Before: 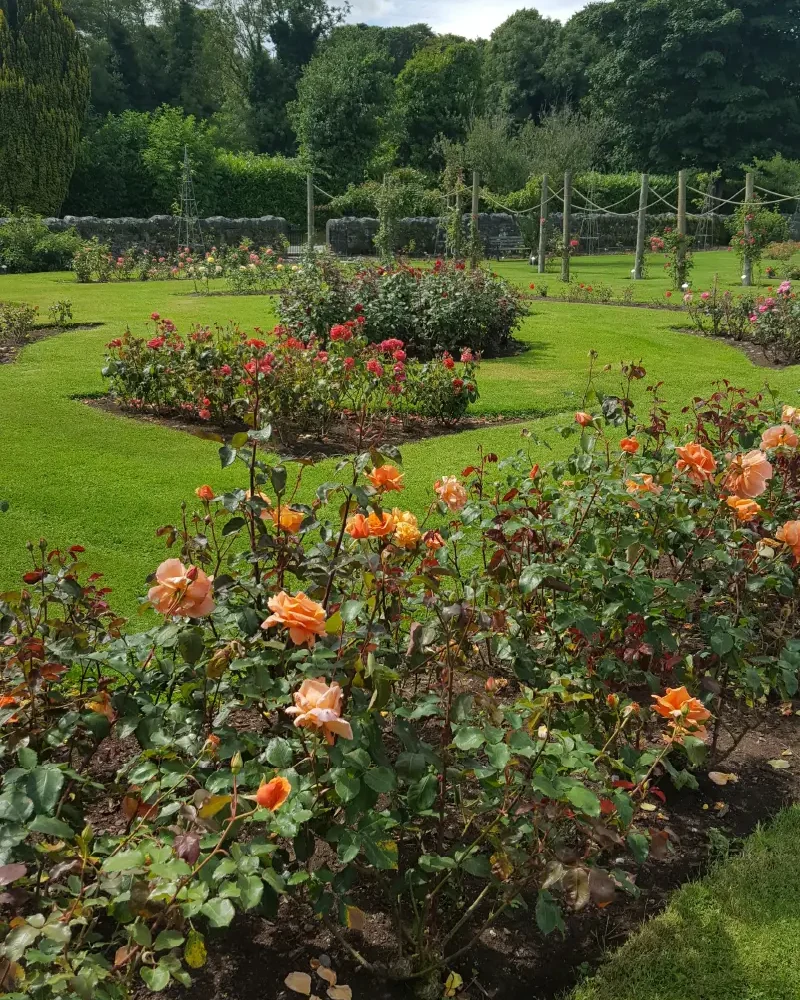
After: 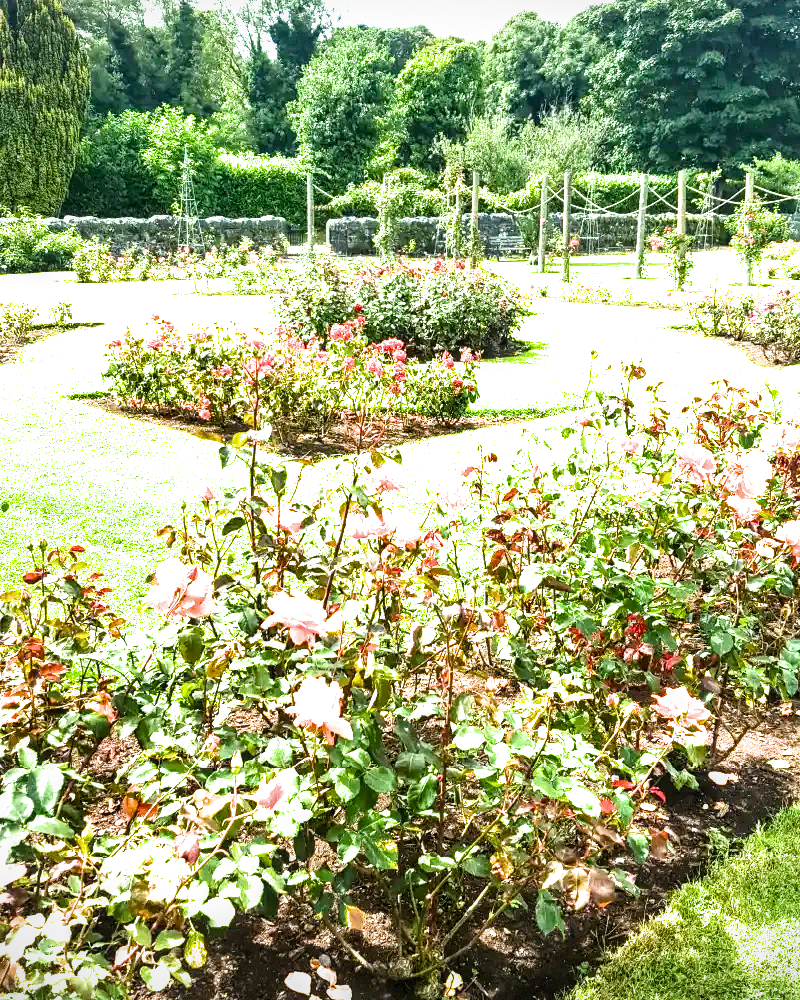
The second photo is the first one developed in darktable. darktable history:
color balance rgb: perceptual saturation grading › global saturation 20%, perceptual saturation grading › highlights 2.68%, perceptual saturation grading › shadows 50%
vignetting: fall-off start 100%, fall-off radius 71%, brightness -0.434, saturation -0.2, width/height ratio 1.178, dithering 8-bit output, unbound false
filmic rgb: white relative exposure 2.34 EV, hardness 6.59
exposure: exposure 2.207 EV, compensate highlight preservation false
local contrast: detail 130%
tone equalizer: -8 EV -0.417 EV, -7 EV -0.389 EV, -6 EV -0.333 EV, -5 EV -0.222 EV, -3 EV 0.222 EV, -2 EV 0.333 EV, -1 EV 0.389 EV, +0 EV 0.417 EV, edges refinement/feathering 500, mask exposure compensation -1.57 EV, preserve details no
